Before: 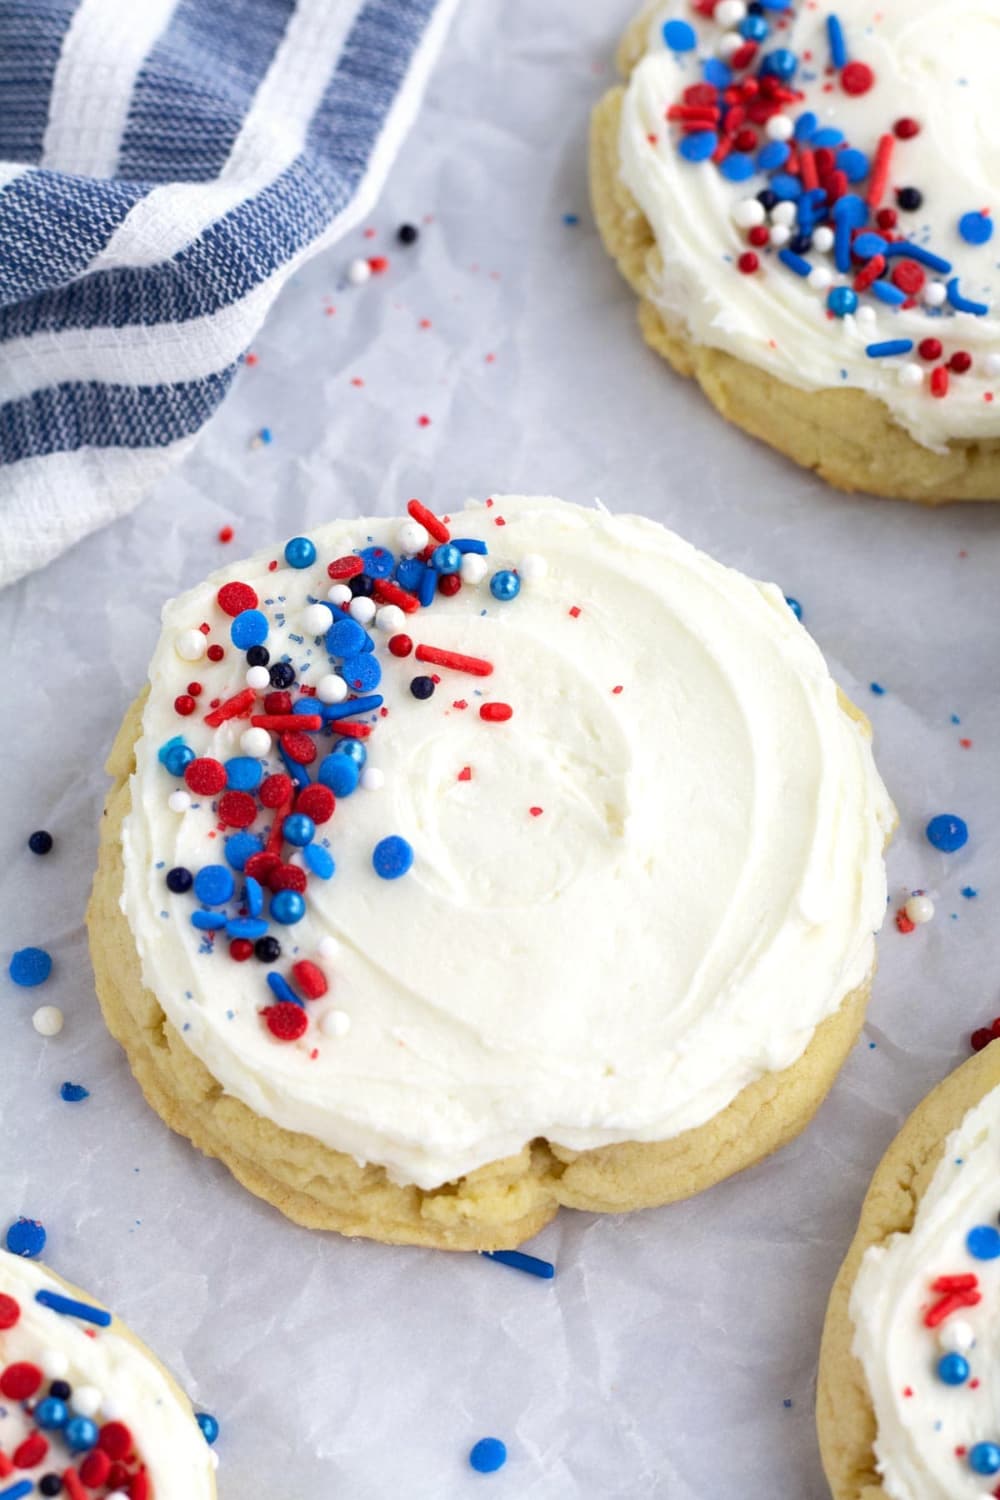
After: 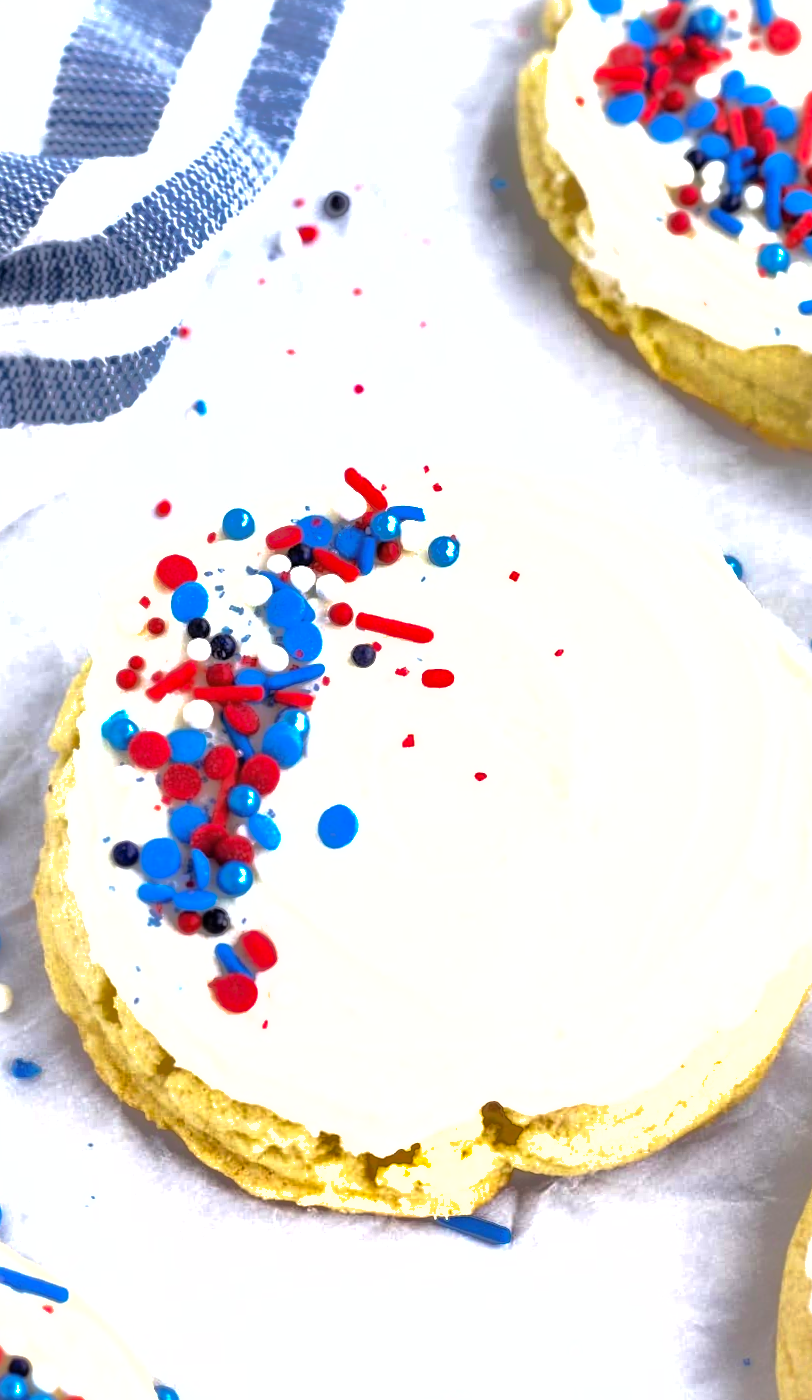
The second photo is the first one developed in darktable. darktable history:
tone equalizer: -8 EV -1.12 EV, -7 EV -1.01 EV, -6 EV -0.828 EV, -5 EV -0.547 EV, -3 EV 0.604 EV, -2 EV 0.851 EV, -1 EV 1.01 EV, +0 EV 1.06 EV, mask exposure compensation -0.494 EV
crop and rotate: angle 1.43°, left 4.147%, top 0.514%, right 11.535%, bottom 2.663%
shadows and highlights: shadows 39.81, highlights -59.73
